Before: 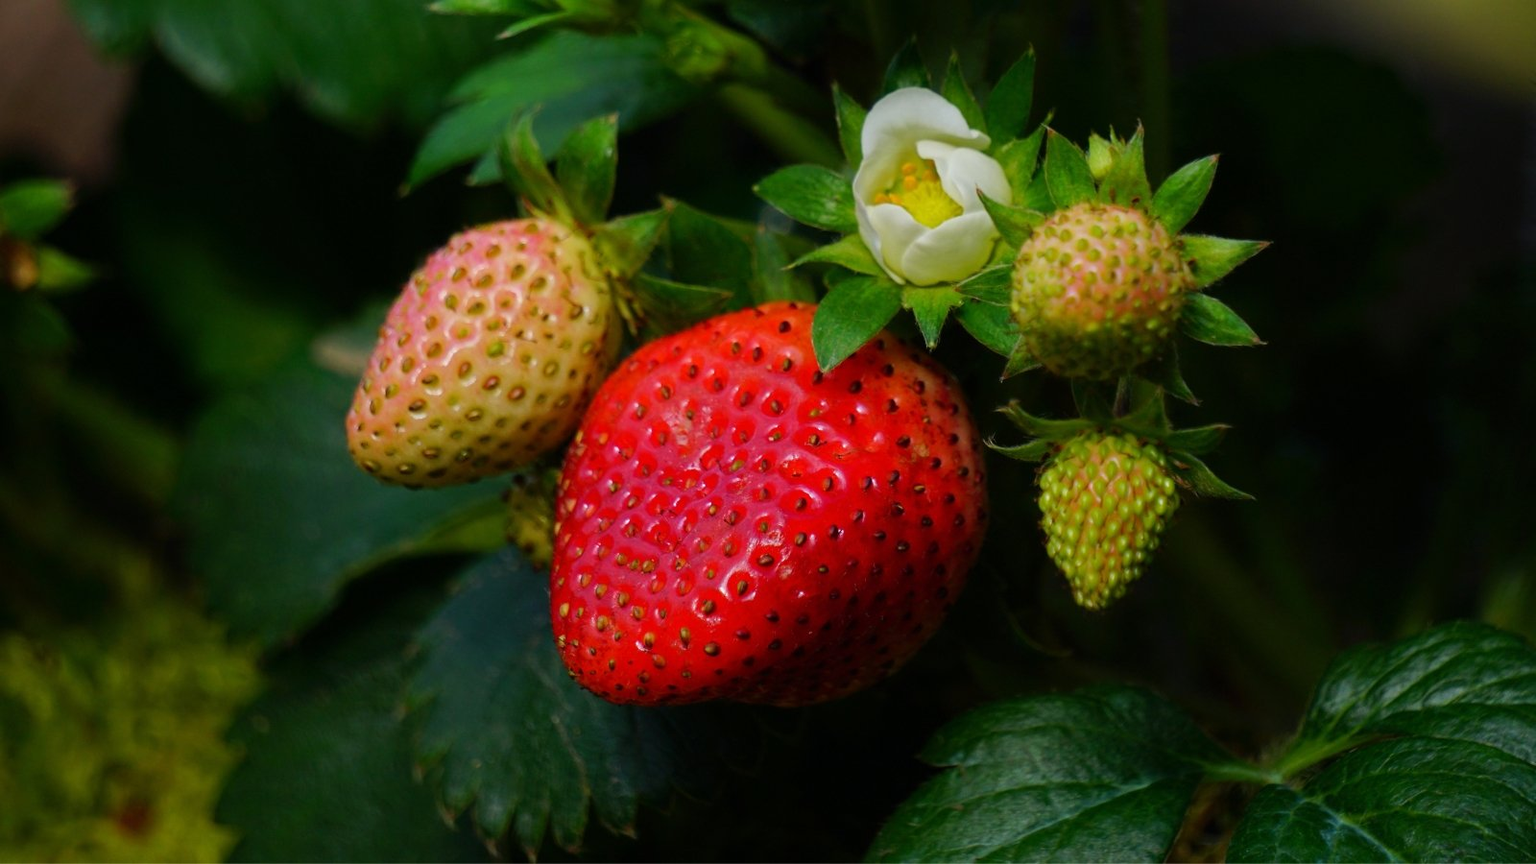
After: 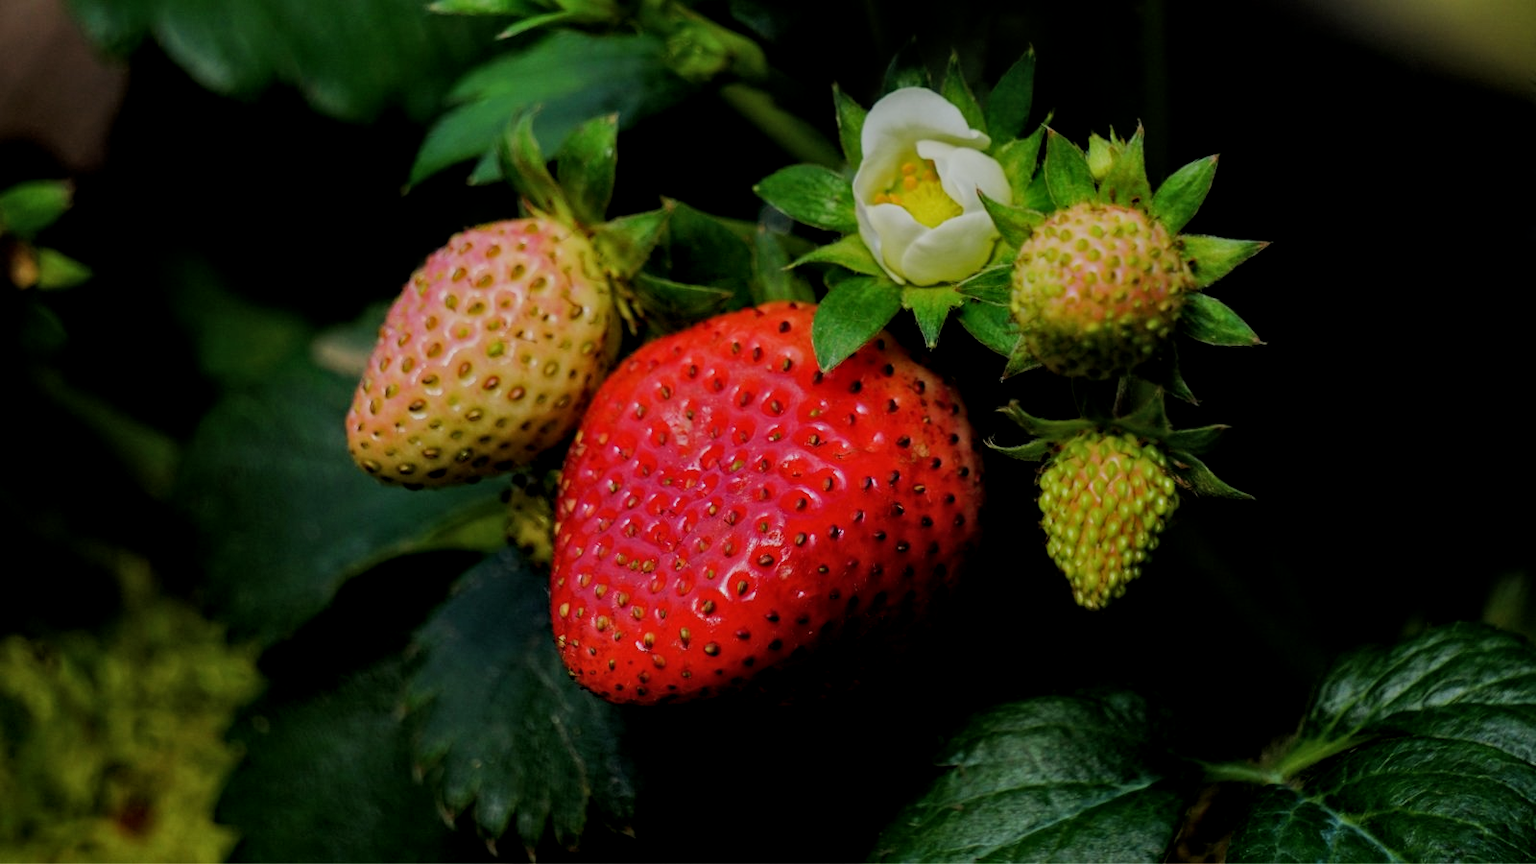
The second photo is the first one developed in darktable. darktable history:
filmic rgb: black relative exposure -6.98 EV, white relative exposure 5.59 EV, threshold 5.94 EV, hardness 2.85, enable highlight reconstruction true
local contrast: on, module defaults
